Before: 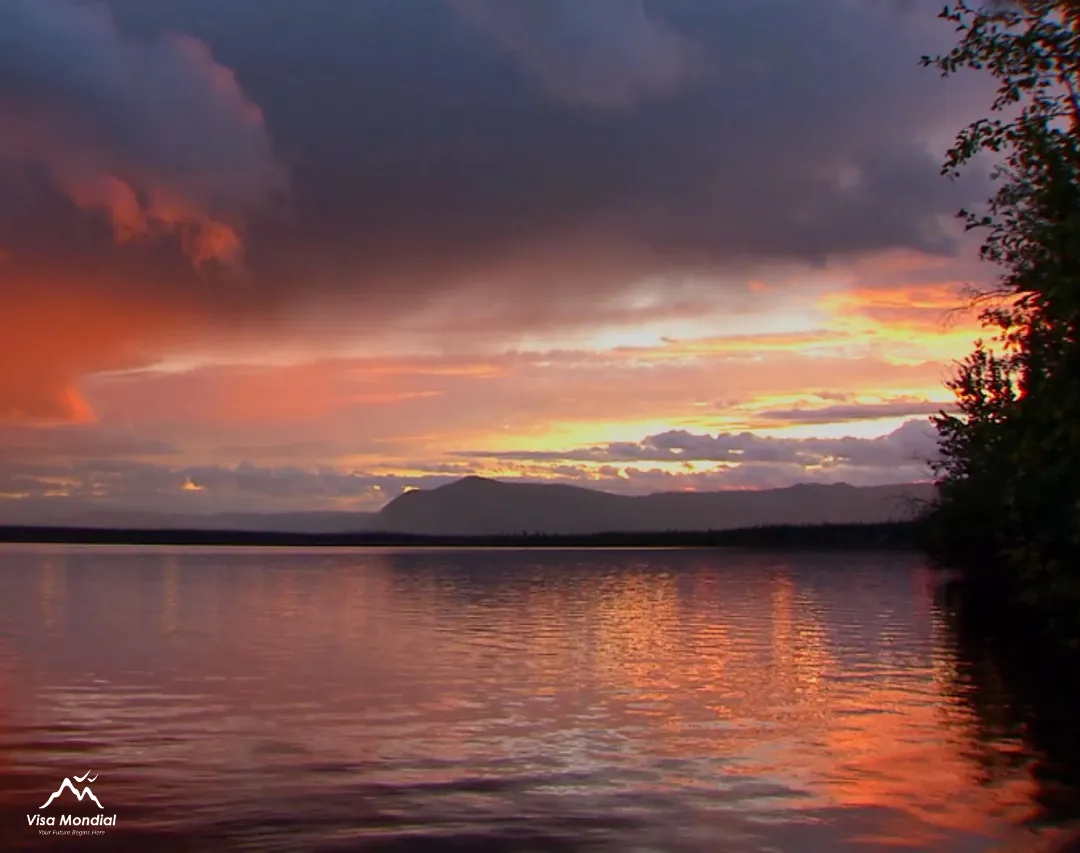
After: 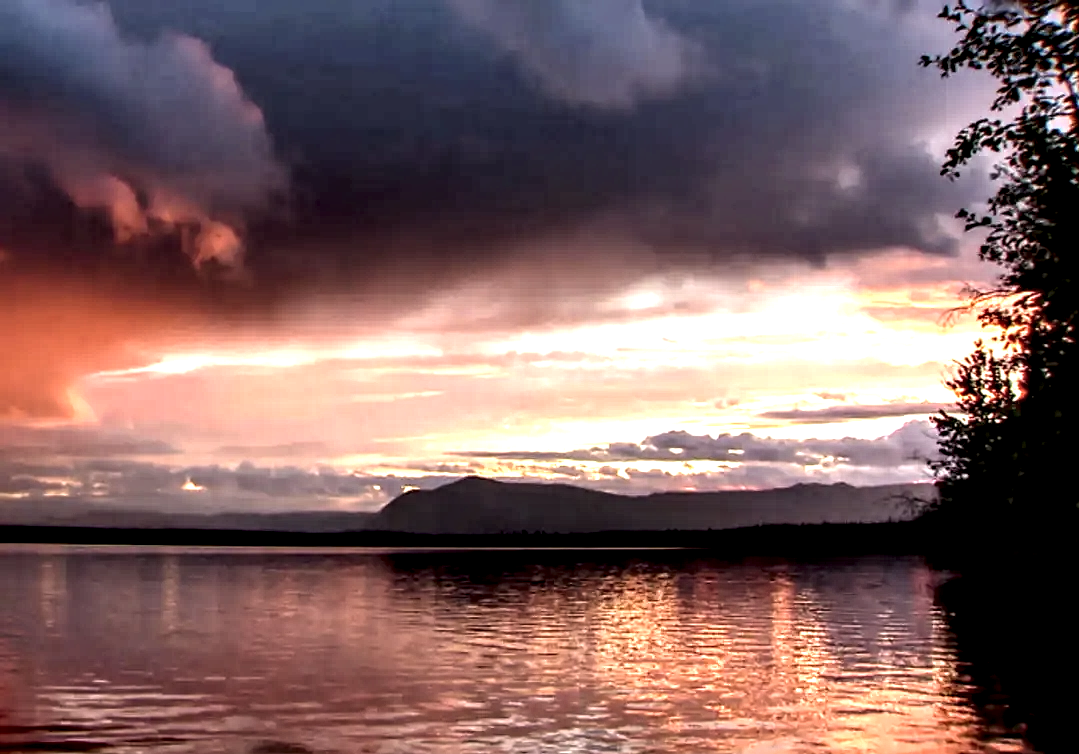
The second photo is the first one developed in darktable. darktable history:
local contrast: highlights 117%, shadows 44%, detail 293%
crop and rotate: top 0%, bottom 11.597%
exposure: exposure 0.247 EV, compensate highlight preservation false
